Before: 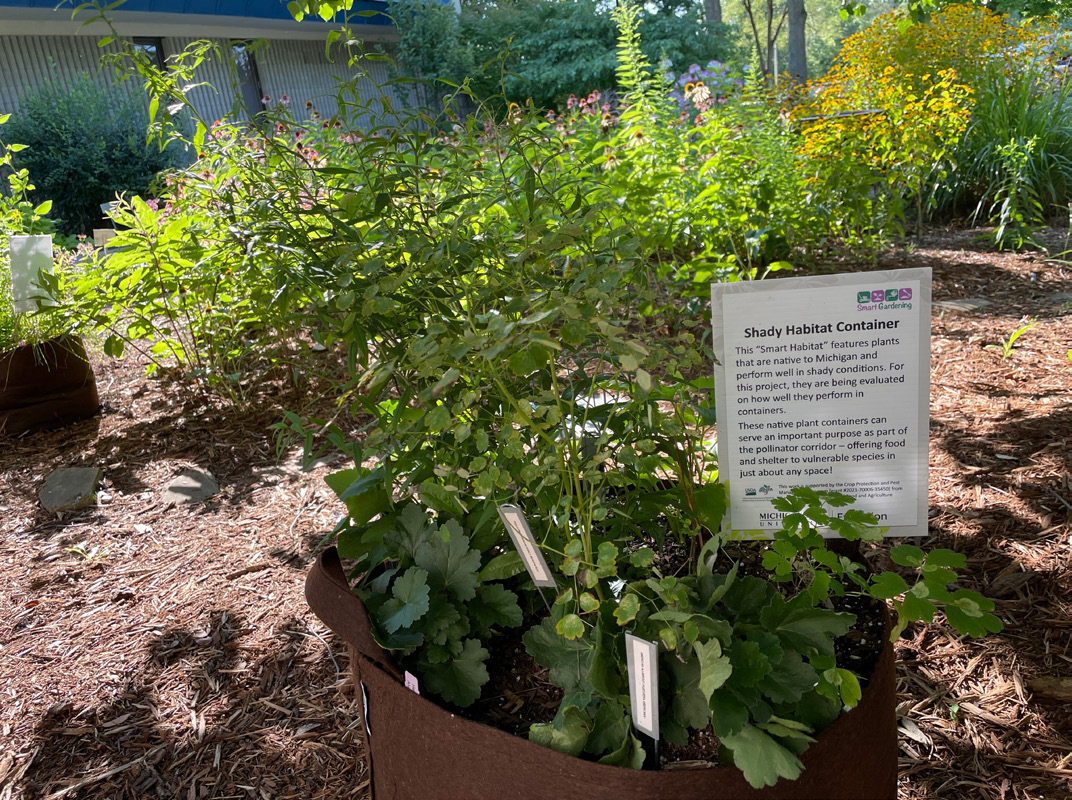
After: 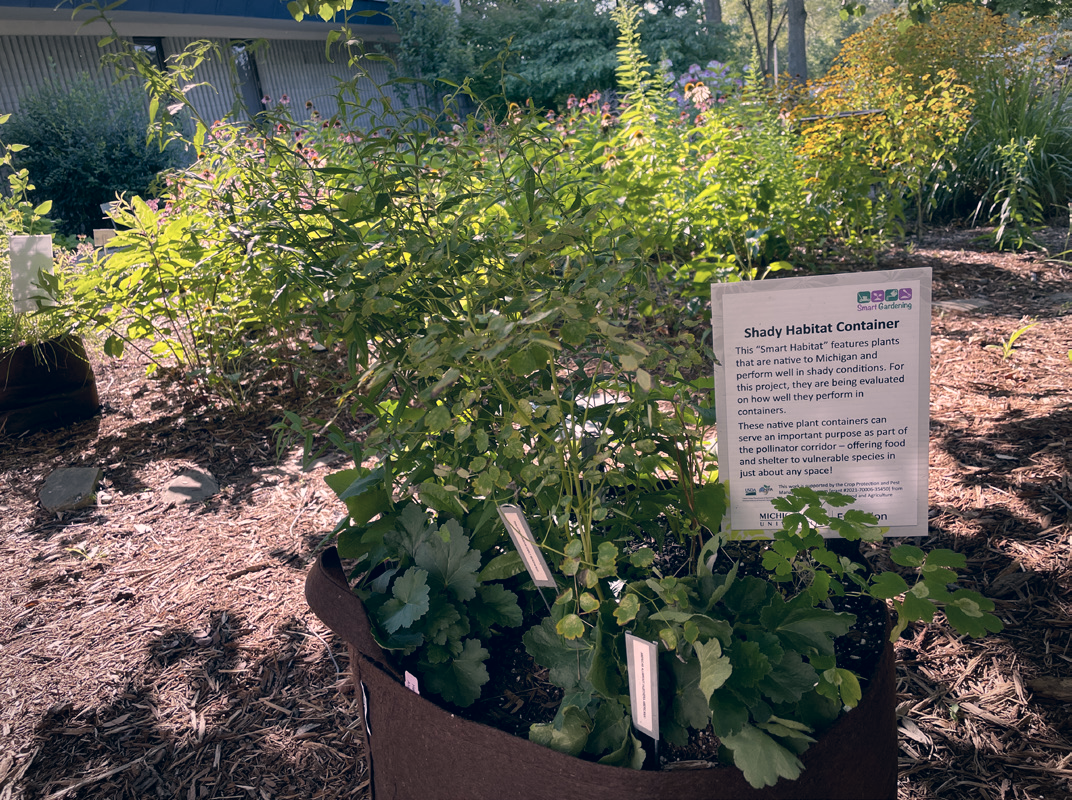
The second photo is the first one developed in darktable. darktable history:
vignetting: fall-off radius 100%, width/height ratio 1.337
color correction: highlights a* 14.46, highlights b* 5.85, shadows a* -5.53, shadows b* -15.24, saturation 0.85
